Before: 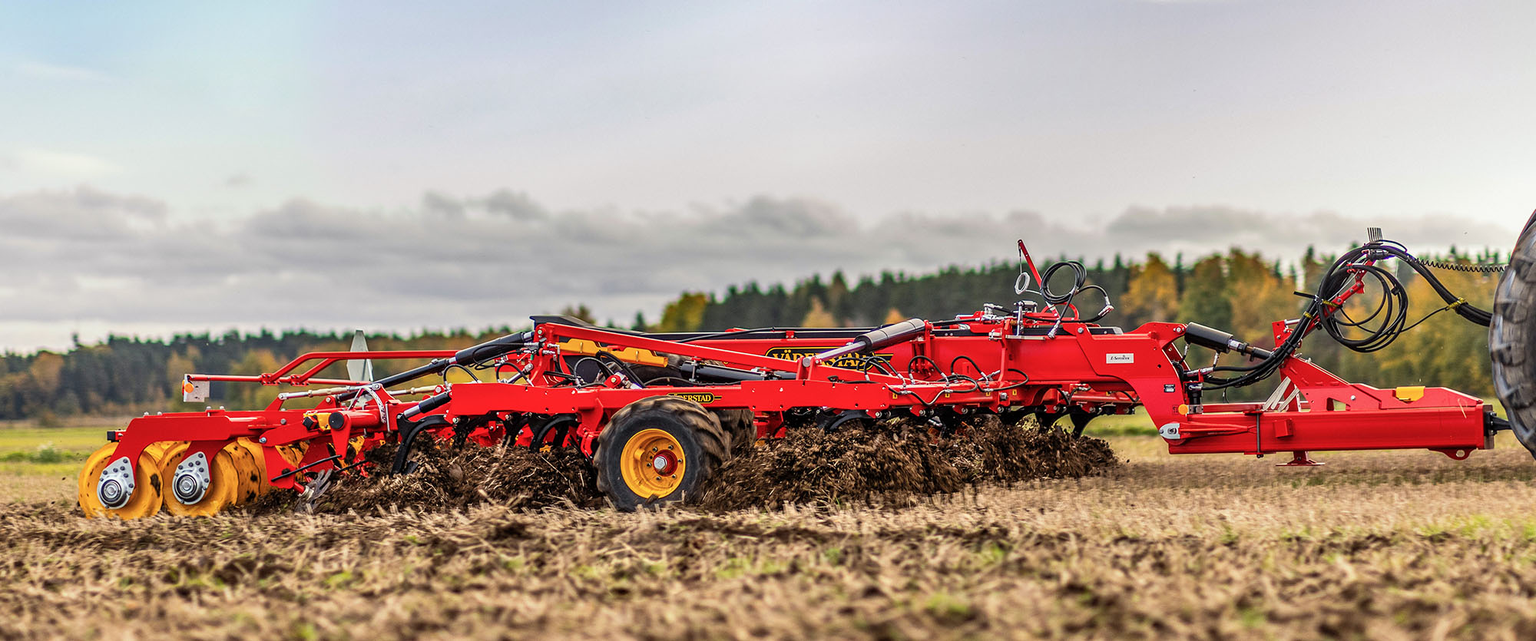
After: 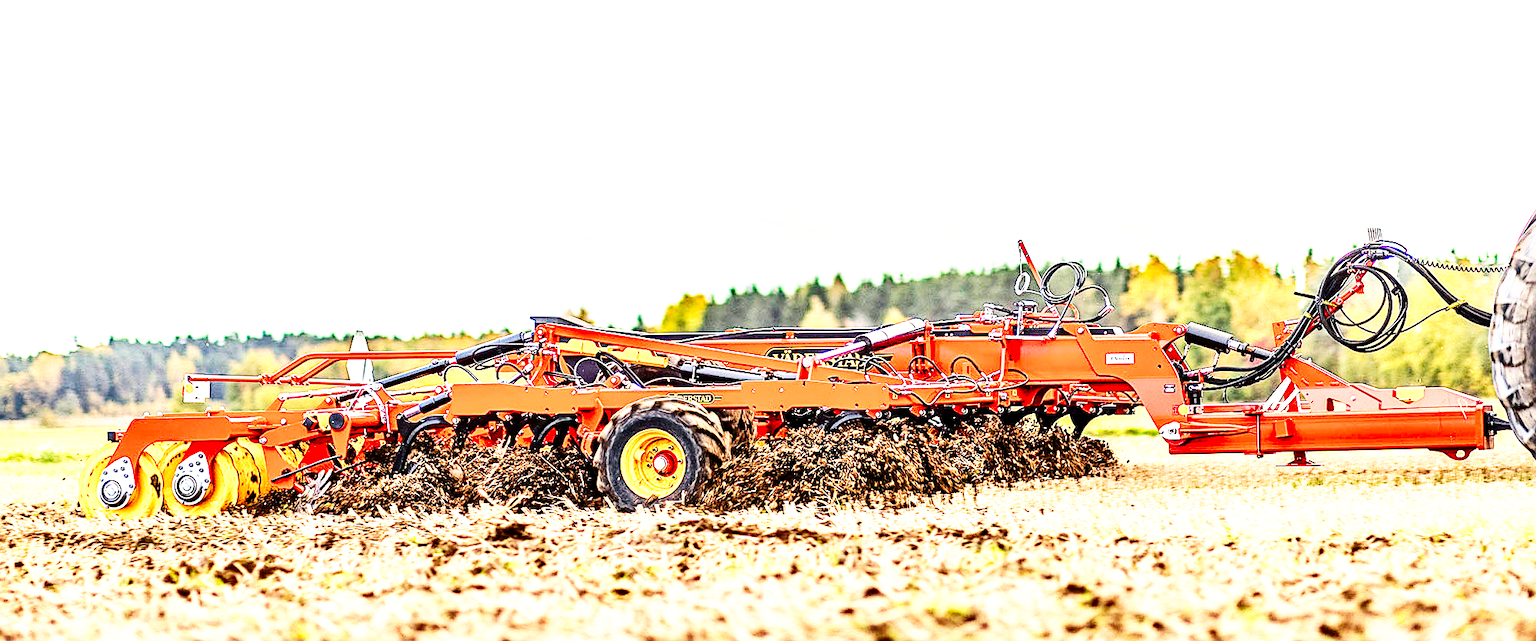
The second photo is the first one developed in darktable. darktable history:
base curve: curves: ch0 [(0, 0) (0.007, 0.004) (0.027, 0.03) (0.046, 0.07) (0.207, 0.54) (0.442, 0.872) (0.673, 0.972) (1, 1)], preserve colors none
contrast brightness saturation: contrast 0.206, brightness -0.101, saturation 0.206
exposure: black level correction 0, exposure 1.2 EV, compensate exposure bias true, compensate highlight preservation false
sharpen: on, module defaults
